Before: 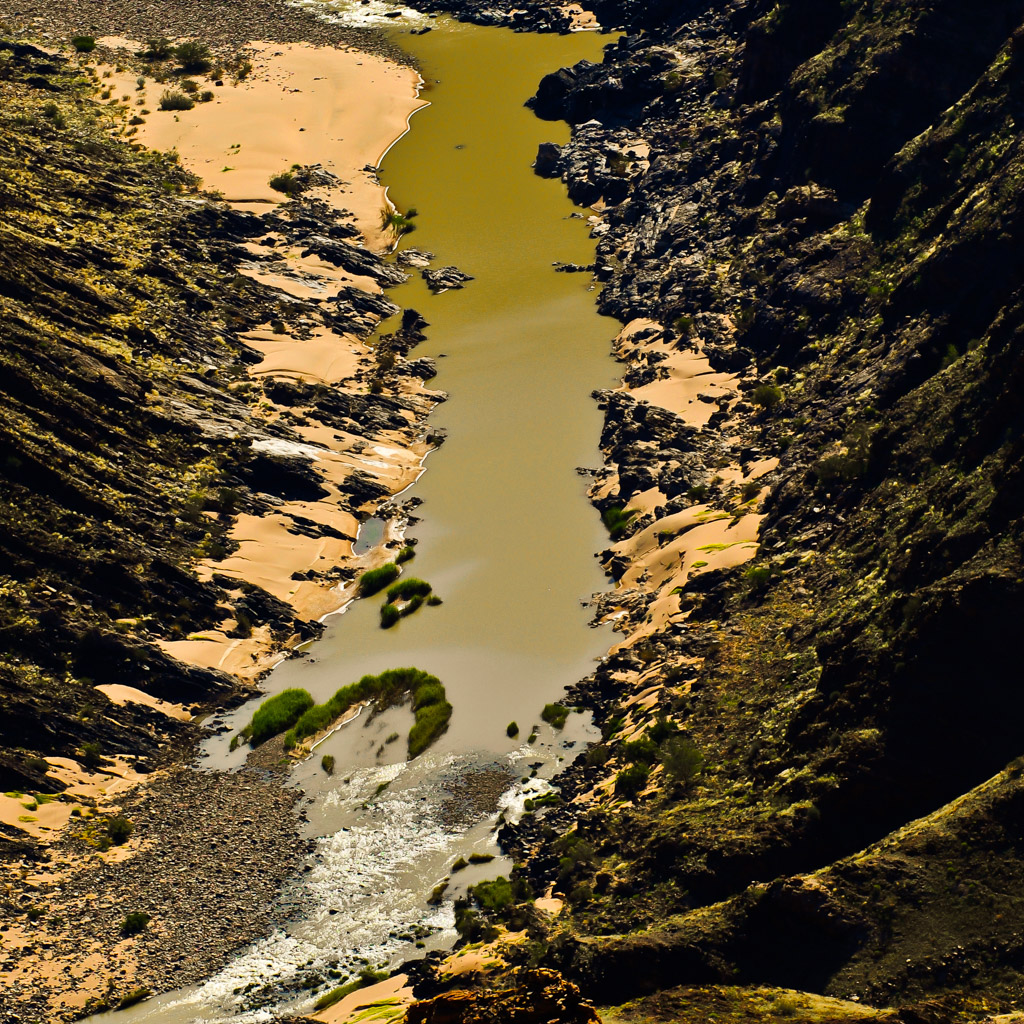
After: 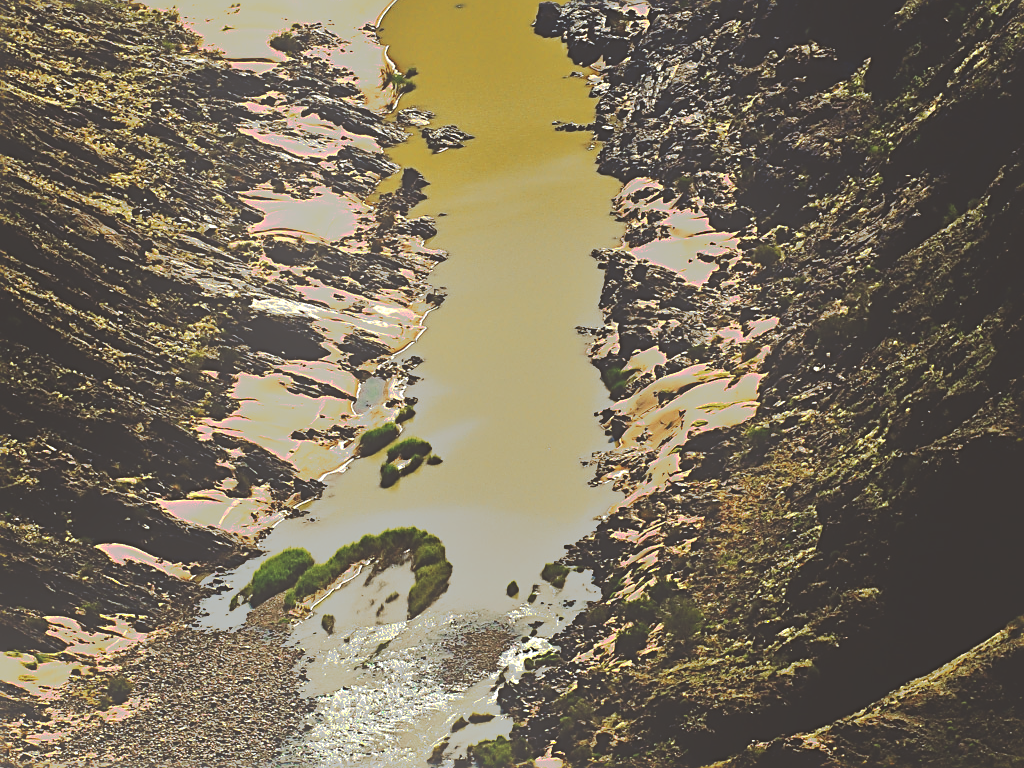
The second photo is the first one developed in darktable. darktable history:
bloom: on, module defaults
tone equalizer: on, module defaults
crop: top 13.819%, bottom 11.169%
sharpen: radius 2.531, amount 0.628
exposure: black level correction -0.041, exposure 0.064 EV, compensate highlight preservation false
tone curve: curves: ch0 [(0, 0) (0.003, 0.118) (0.011, 0.118) (0.025, 0.122) (0.044, 0.131) (0.069, 0.142) (0.1, 0.155) (0.136, 0.168) (0.177, 0.183) (0.224, 0.216) (0.277, 0.265) (0.335, 0.337) (0.399, 0.415) (0.468, 0.506) (0.543, 0.586) (0.623, 0.665) (0.709, 0.716) (0.801, 0.737) (0.898, 0.744) (1, 1)], preserve colors none
color correction: highlights a* -3.28, highlights b* -6.24, shadows a* 3.1, shadows b* 5.19
